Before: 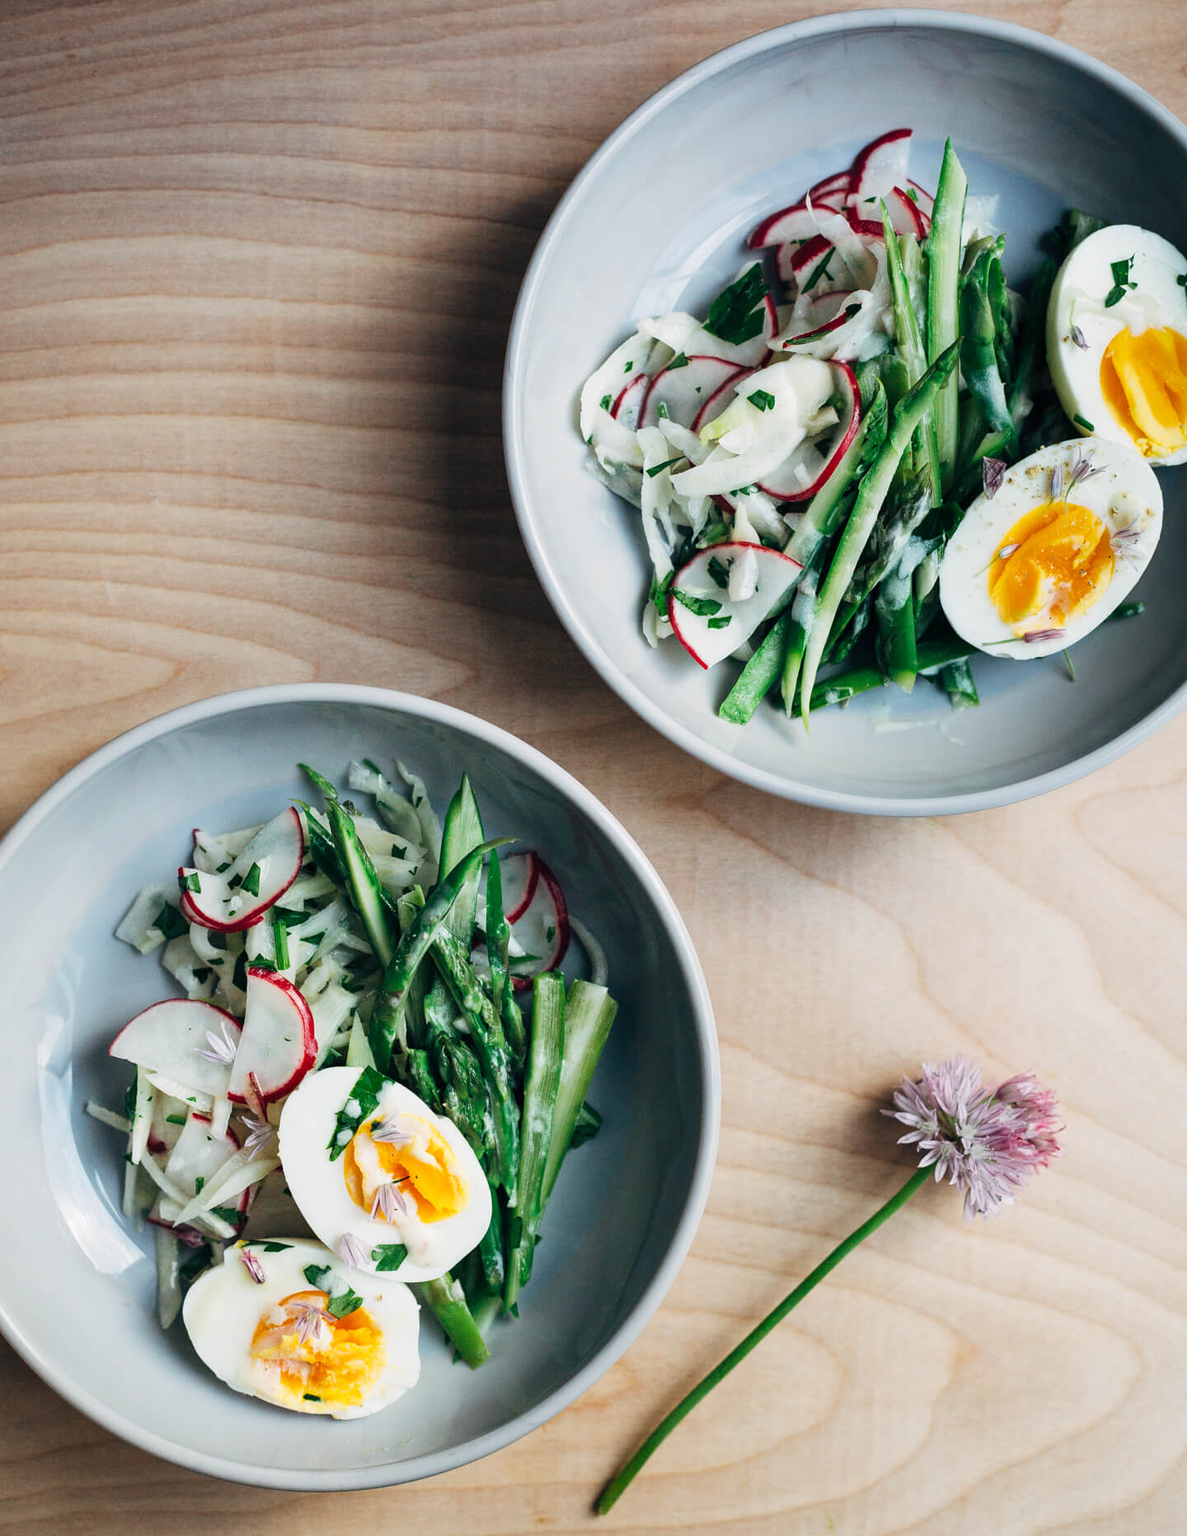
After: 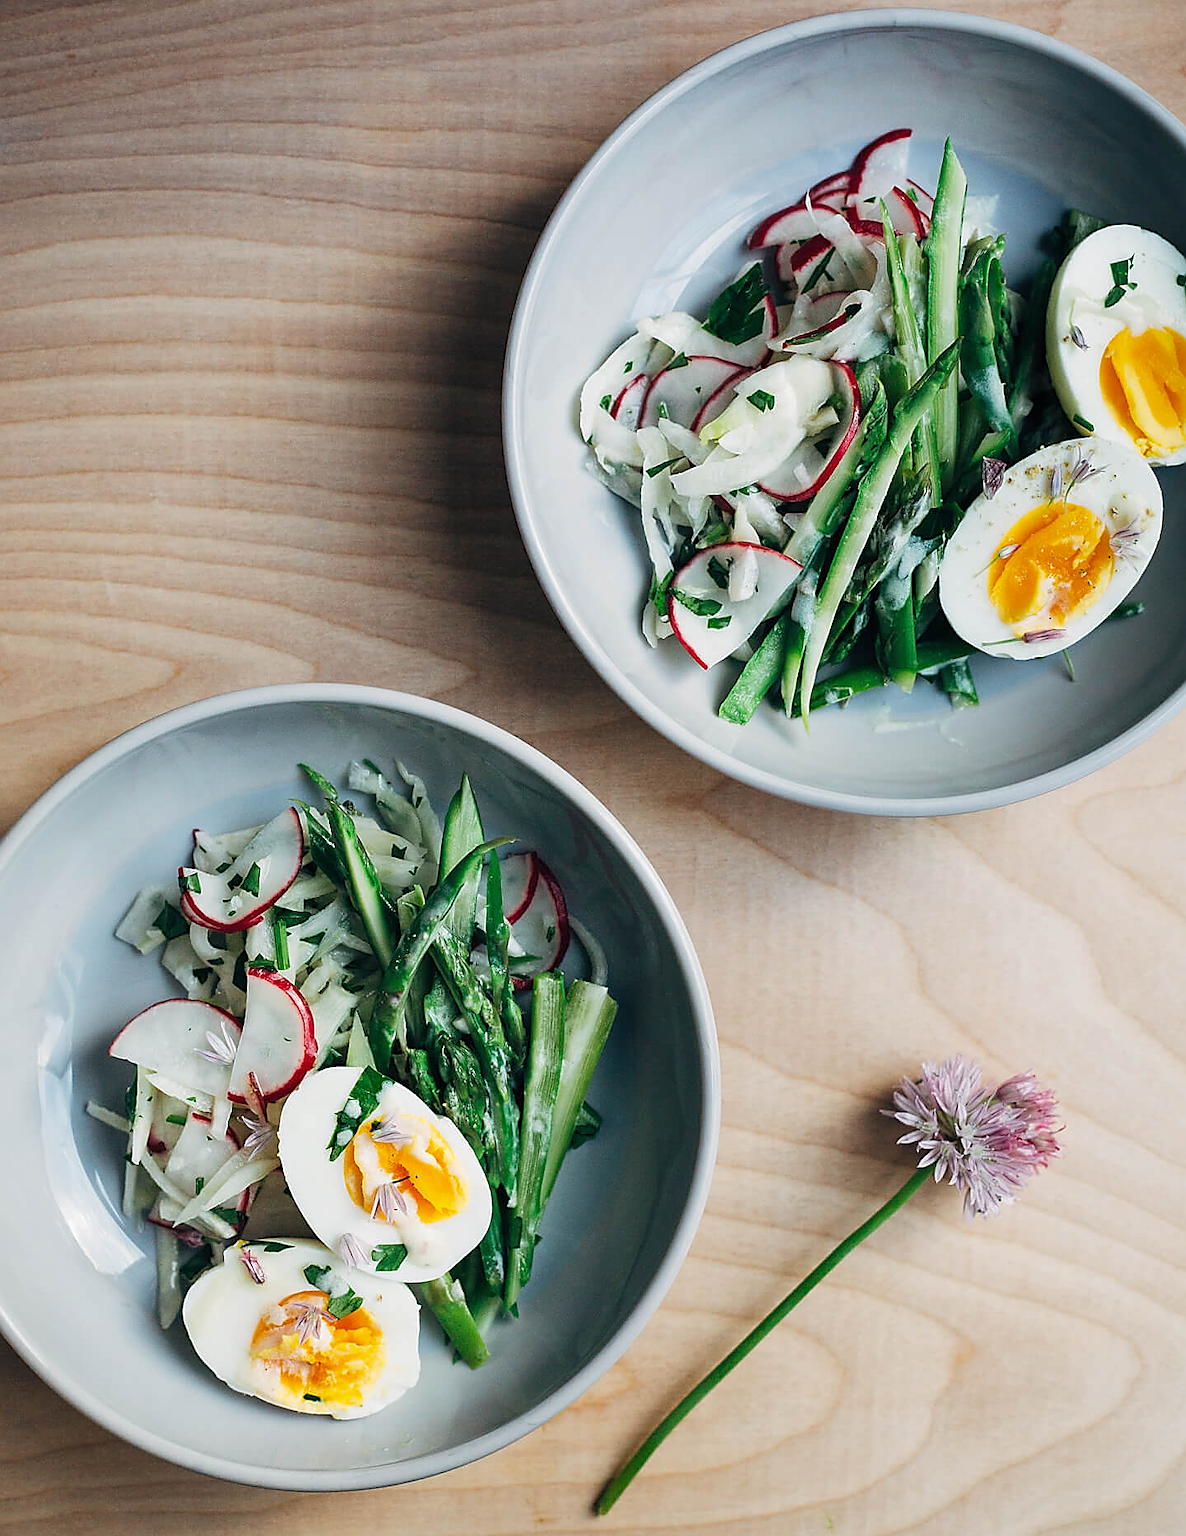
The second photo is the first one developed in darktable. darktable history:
exposure: compensate exposure bias true, compensate highlight preservation false
shadows and highlights: shadows 25.73, highlights -26.29
sharpen: radius 1.374, amount 1.247, threshold 0.729
